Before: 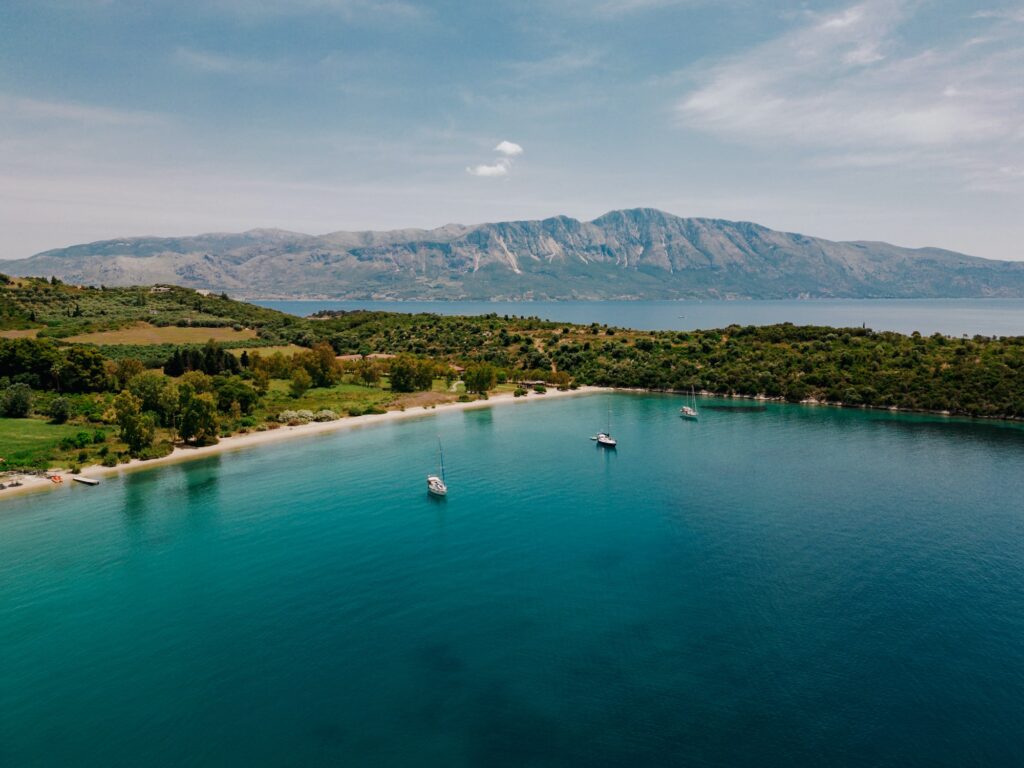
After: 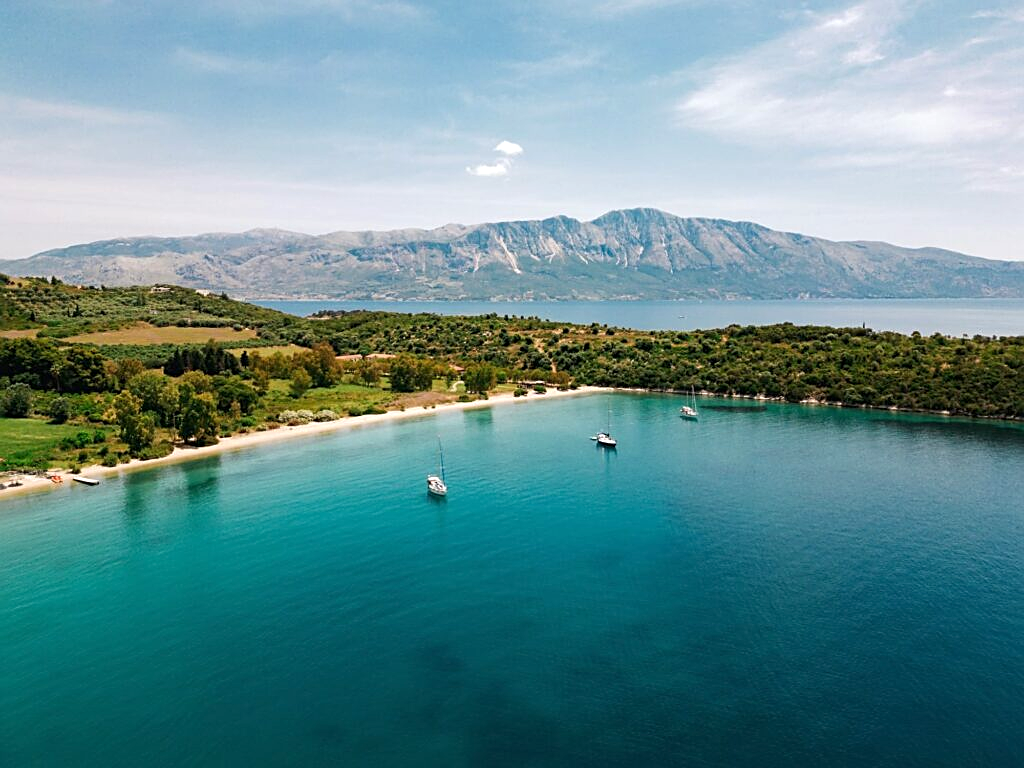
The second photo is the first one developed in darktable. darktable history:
sharpen: amount 0.495
exposure: exposure 0.606 EV, compensate exposure bias true, compensate highlight preservation false
